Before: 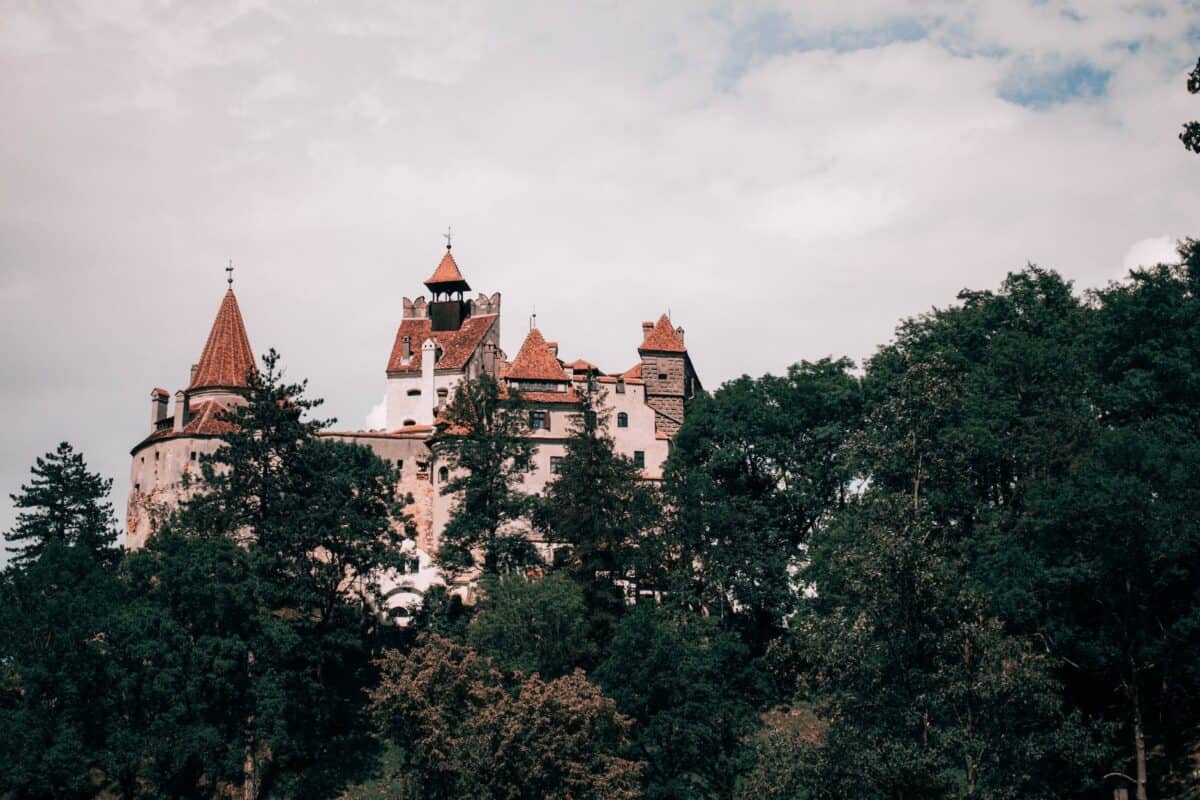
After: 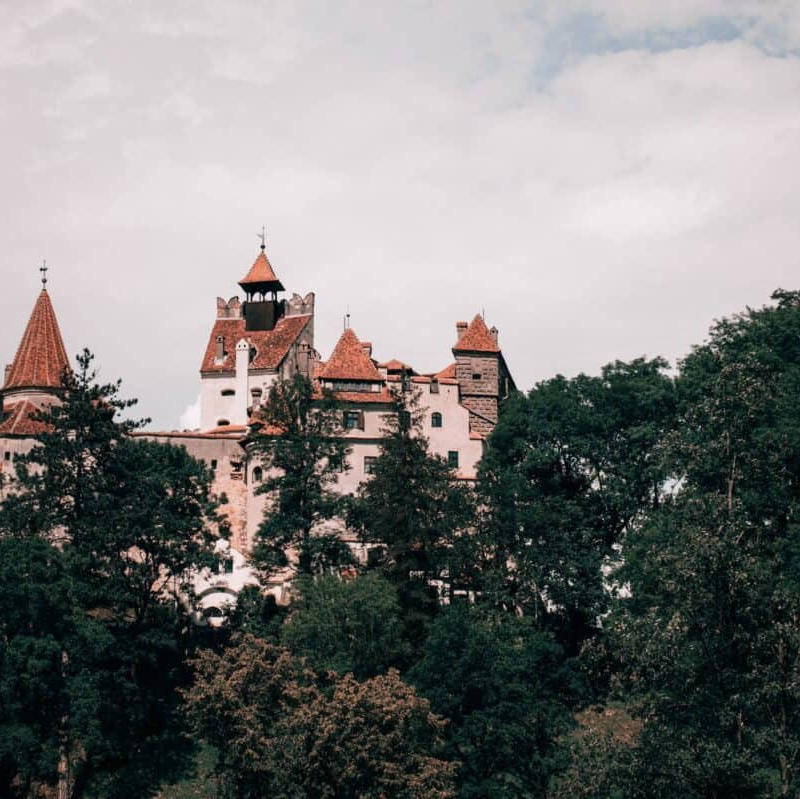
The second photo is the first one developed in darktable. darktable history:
tone equalizer: on, module defaults
crop and rotate: left 15.546%, right 17.787%
